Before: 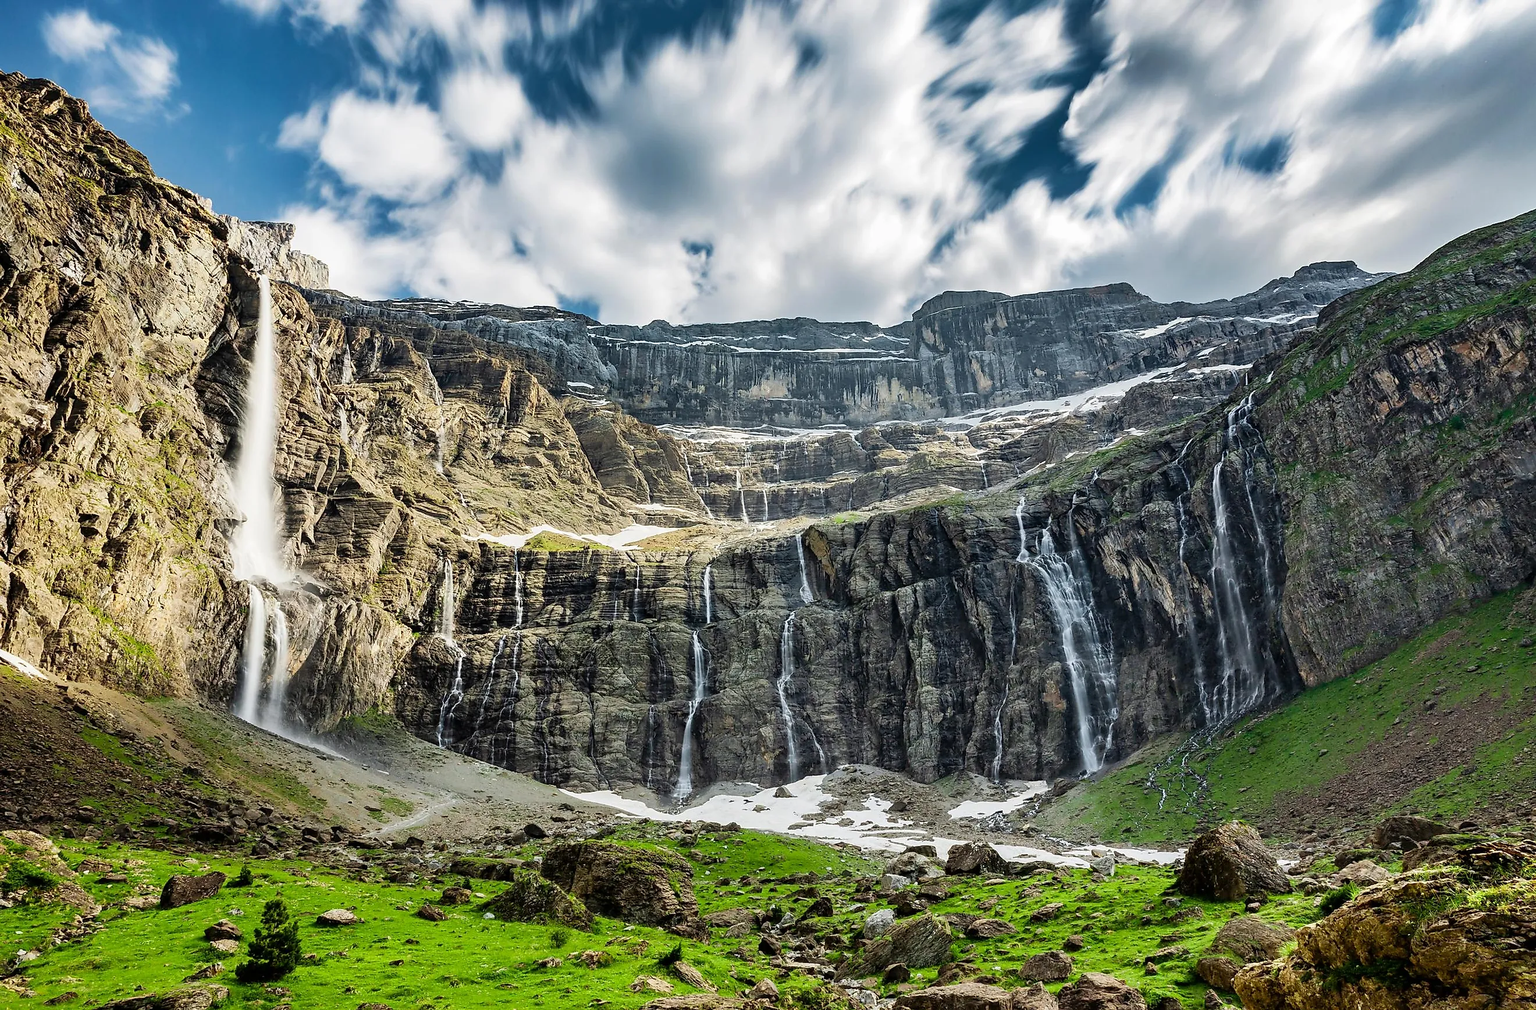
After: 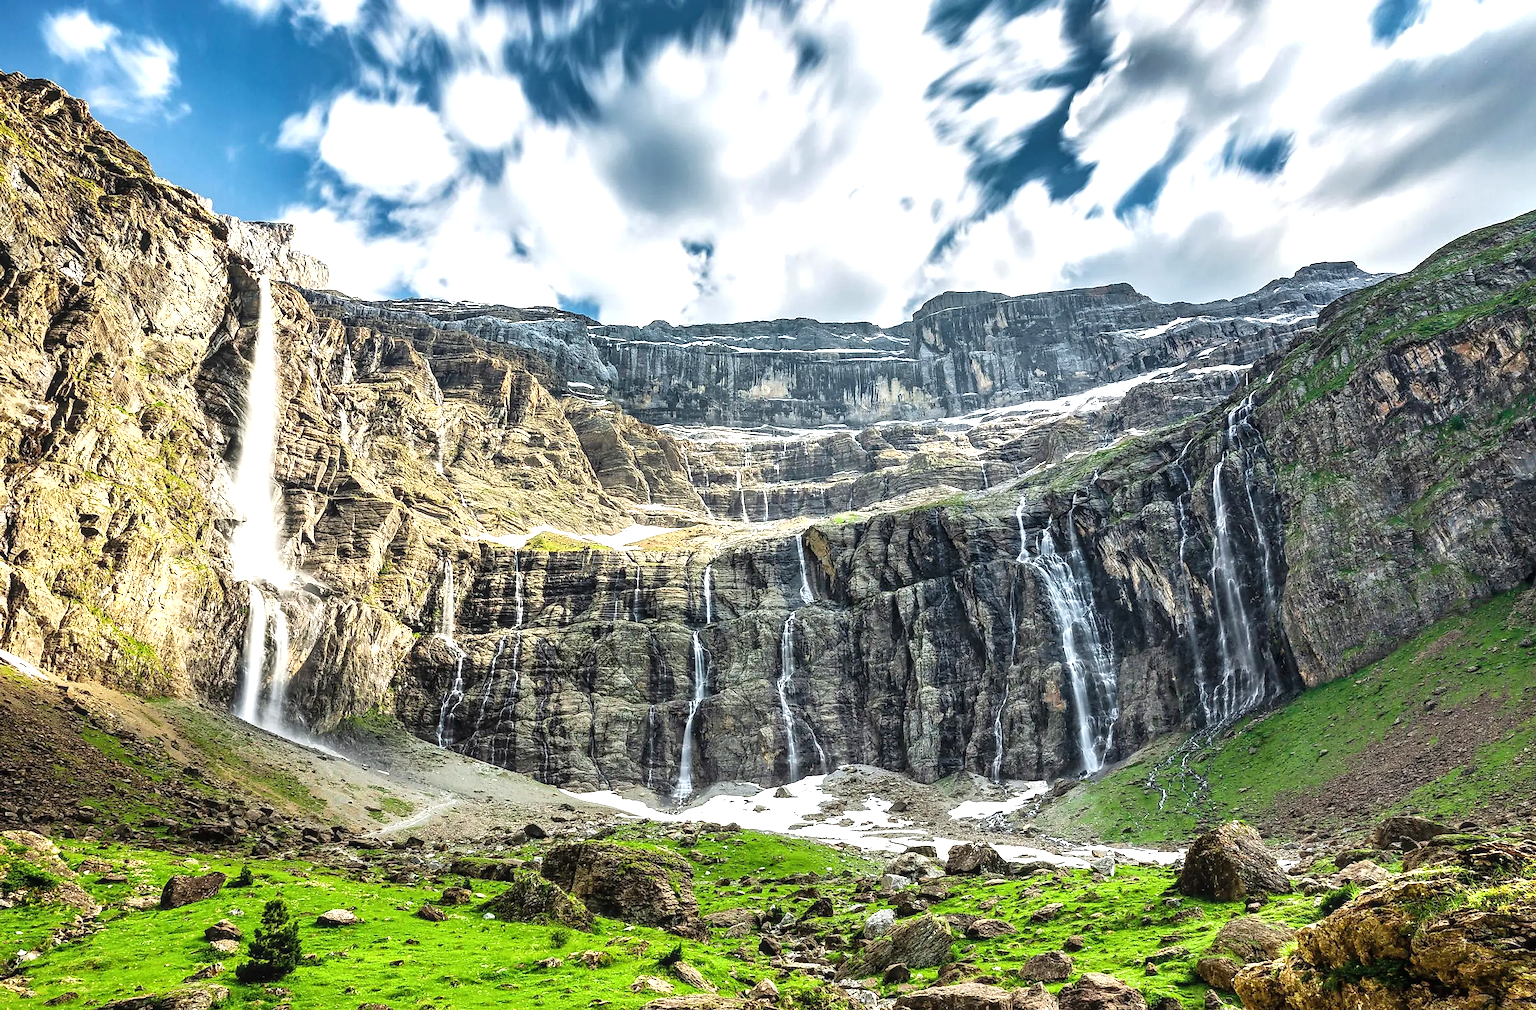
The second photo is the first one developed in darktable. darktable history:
exposure: black level correction -0.002, exposure 0.708 EV, compensate exposure bias true, compensate highlight preservation false
local contrast: on, module defaults
